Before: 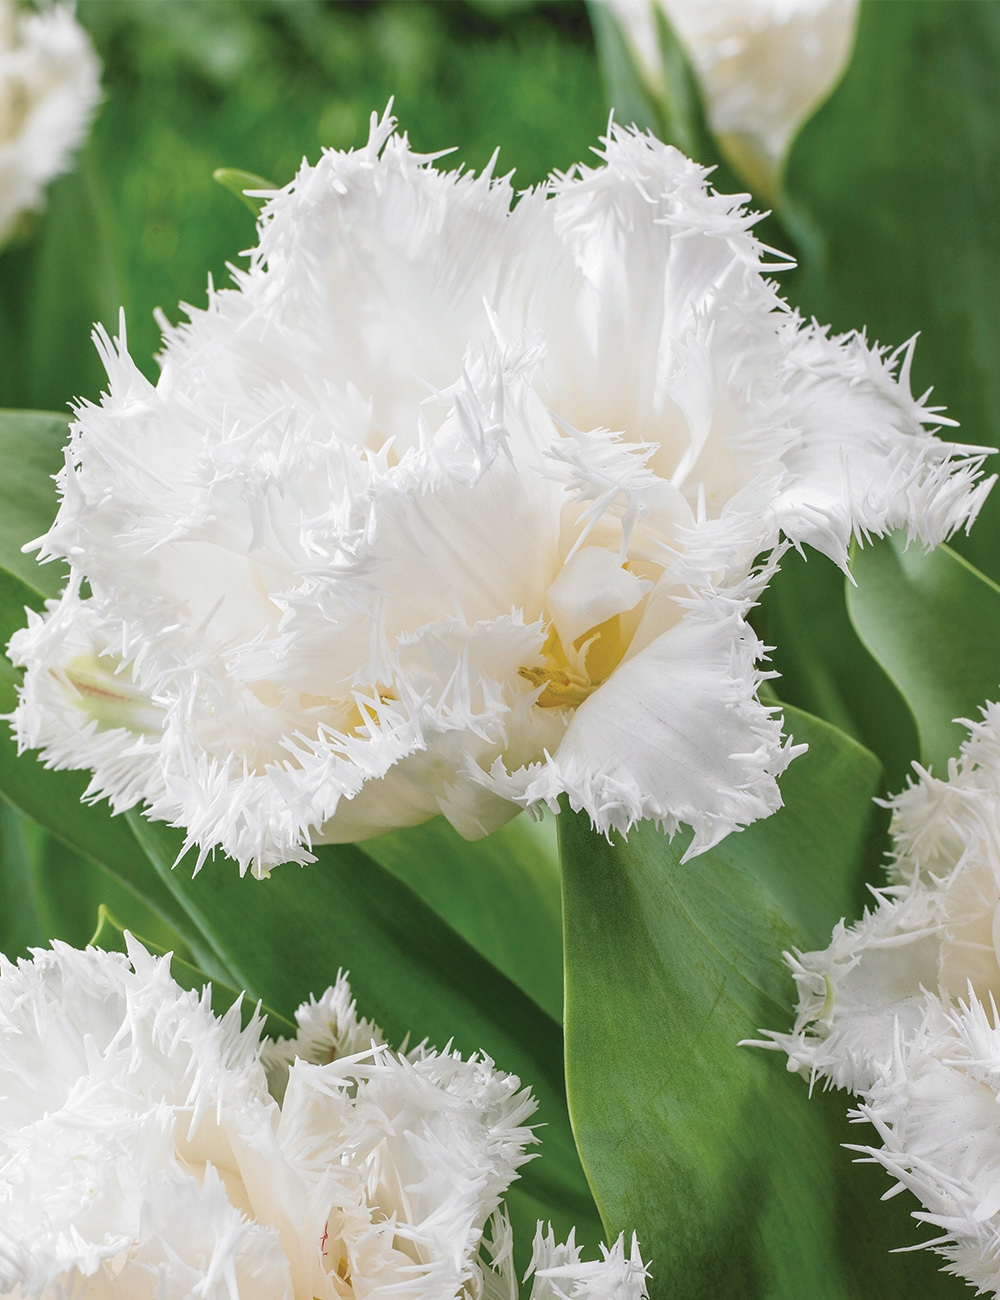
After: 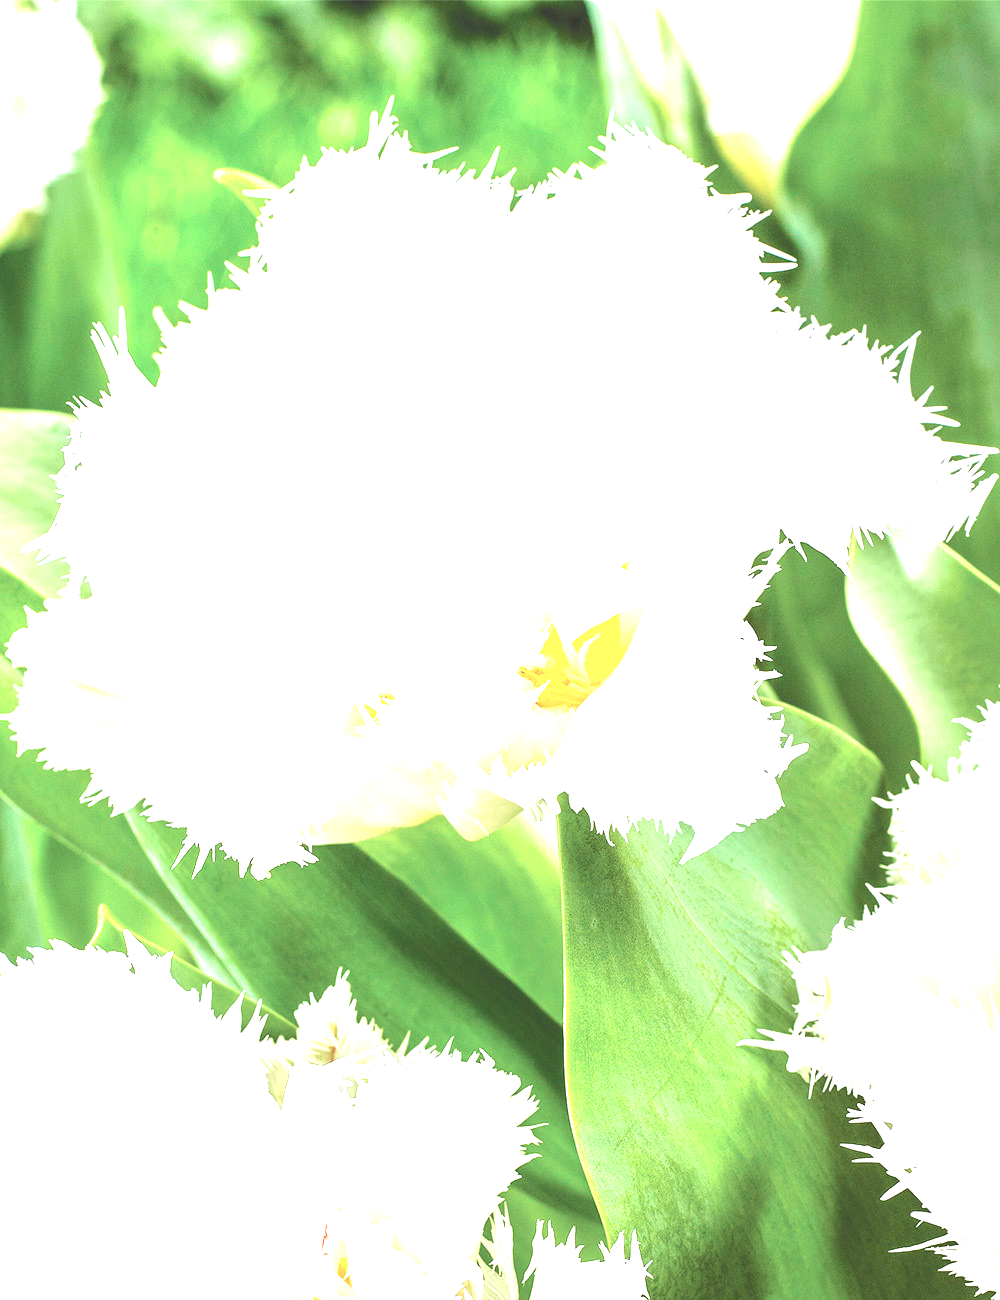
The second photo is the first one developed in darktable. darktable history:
tone equalizer: -8 EV -0.001 EV, -7 EV 0.001 EV, -6 EV -0.002 EV, -5 EV -0.003 EV, -4 EV -0.062 EV, -3 EV -0.222 EV, -2 EV -0.267 EV, -1 EV 0.105 EV, +0 EV 0.303 EV
exposure: black level correction 0, exposure 1.9 EV, compensate highlight preservation false
